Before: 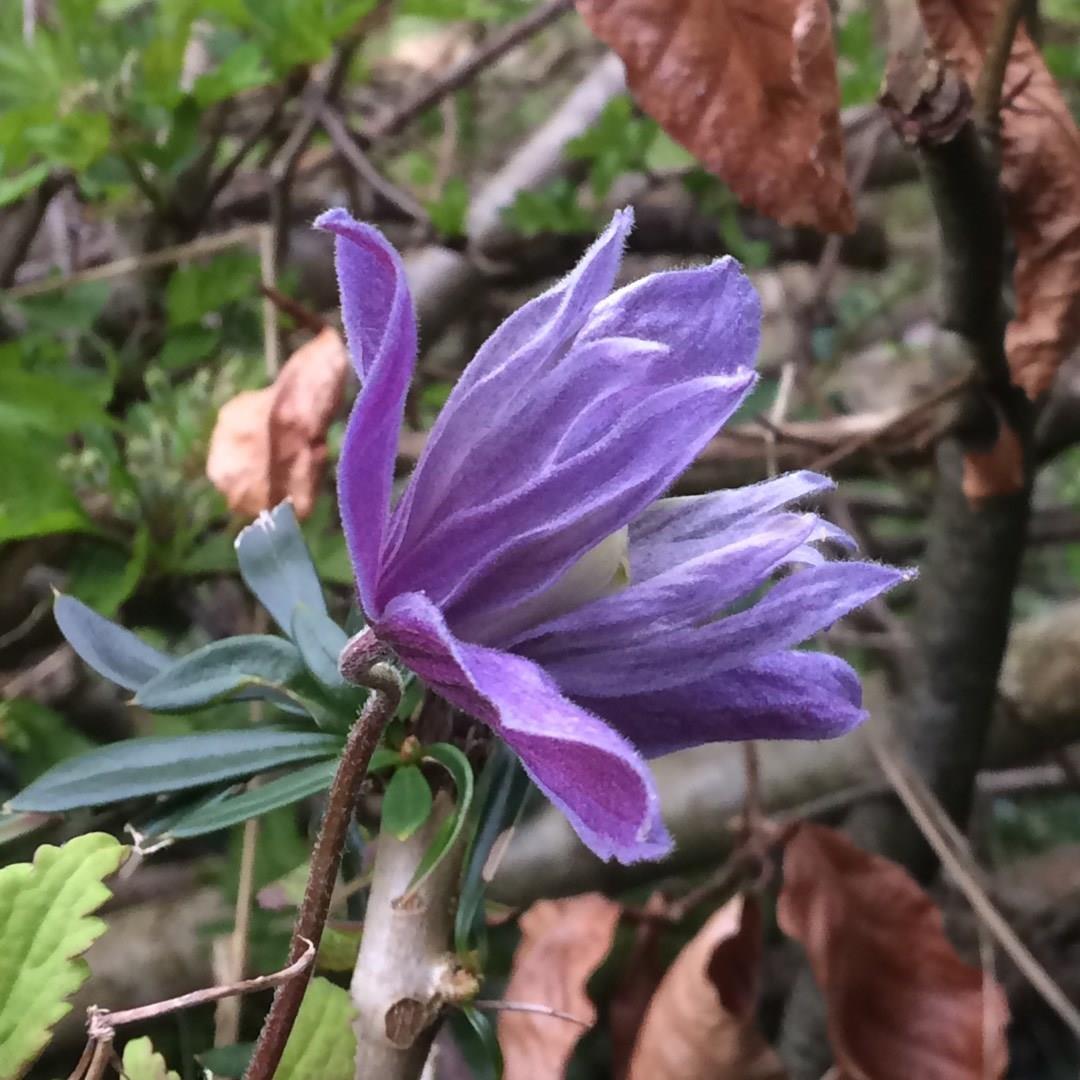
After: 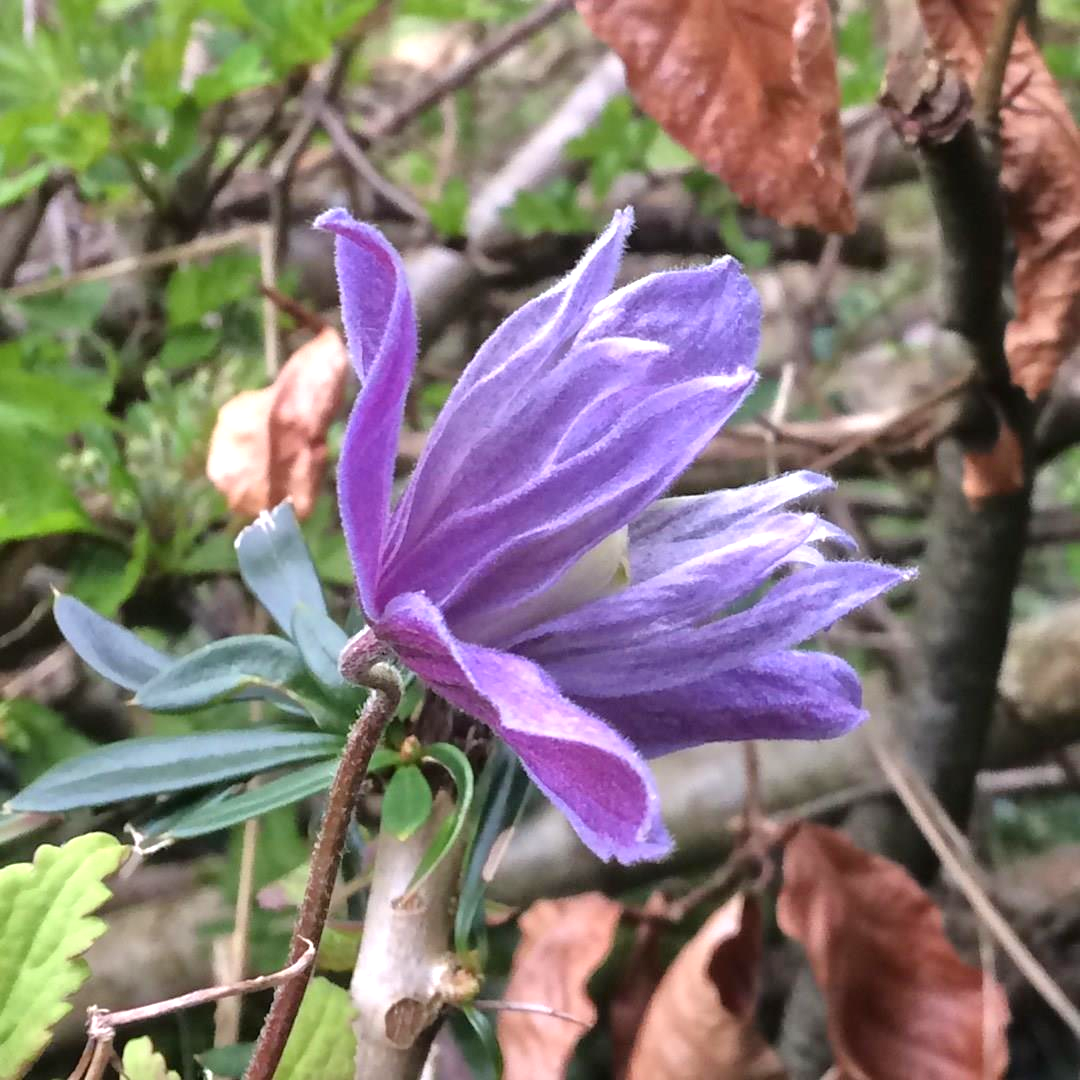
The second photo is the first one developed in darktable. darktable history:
exposure: black level correction 0.001, exposure 0.498 EV, compensate highlight preservation false
tone equalizer: -8 EV 0.015 EV, -7 EV -0.012 EV, -6 EV 0.018 EV, -5 EV 0.025 EV, -4 EV 0.266 EV, -3 EV 0.618 EV, -2 EV 0.562 EV, -1 EV 0.175 EV, +0 EV 0.028 EV
